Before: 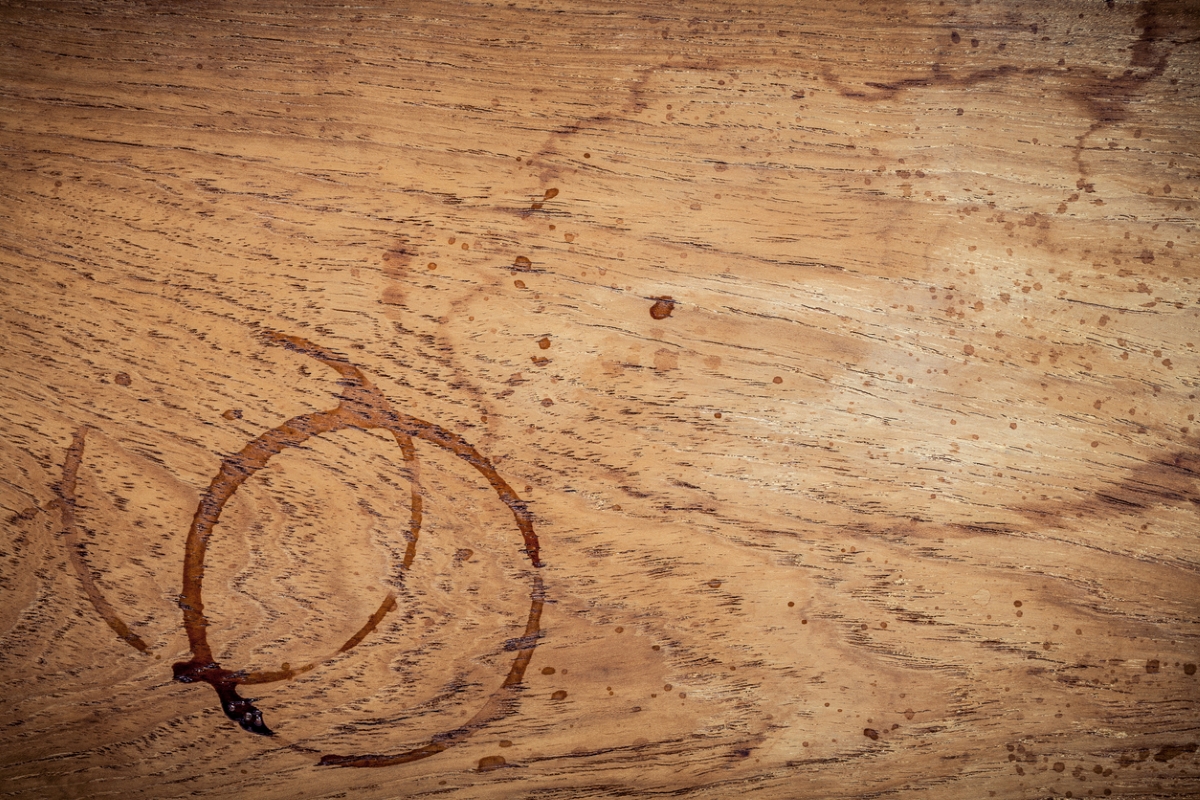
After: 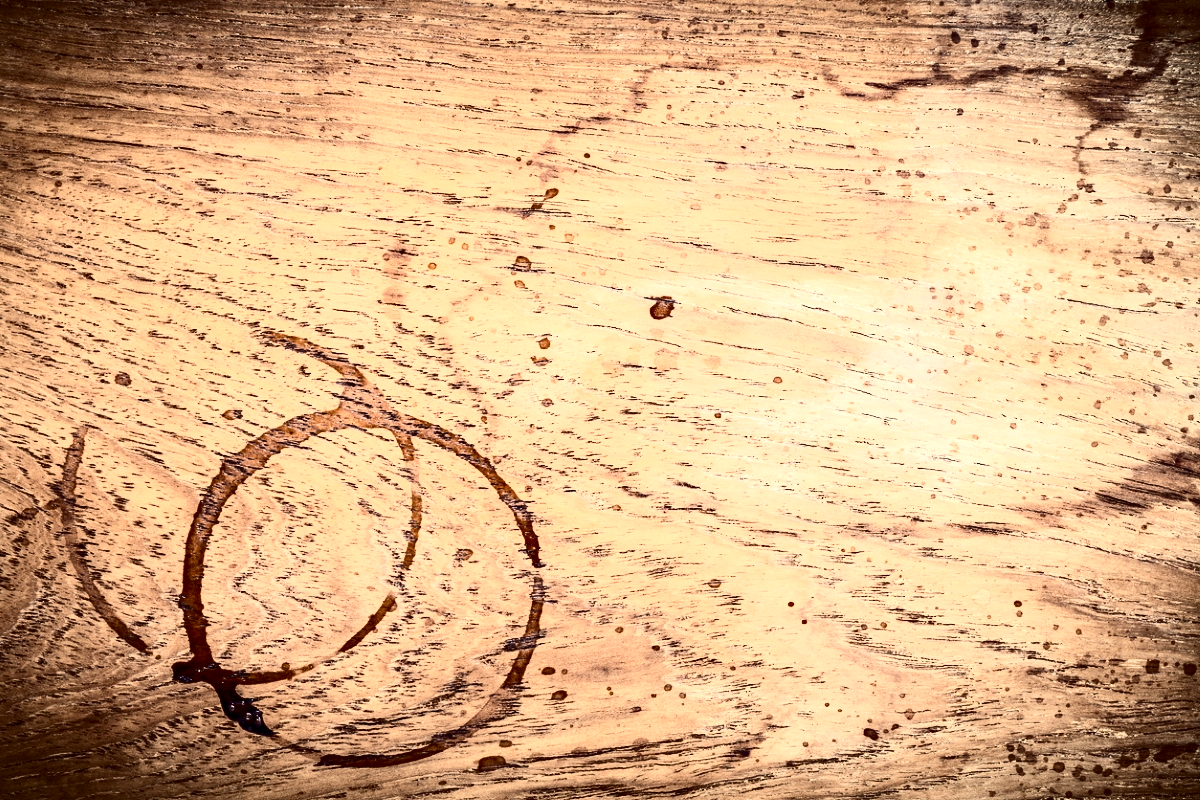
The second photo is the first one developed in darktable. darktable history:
contrast brightness saturation: contrast 0.505, saturation -0.083
exposure: black level correction 0, exposure 0.691 EV, compensate highlight preservation false
haze removal: compatibility mode true, adaptive false
